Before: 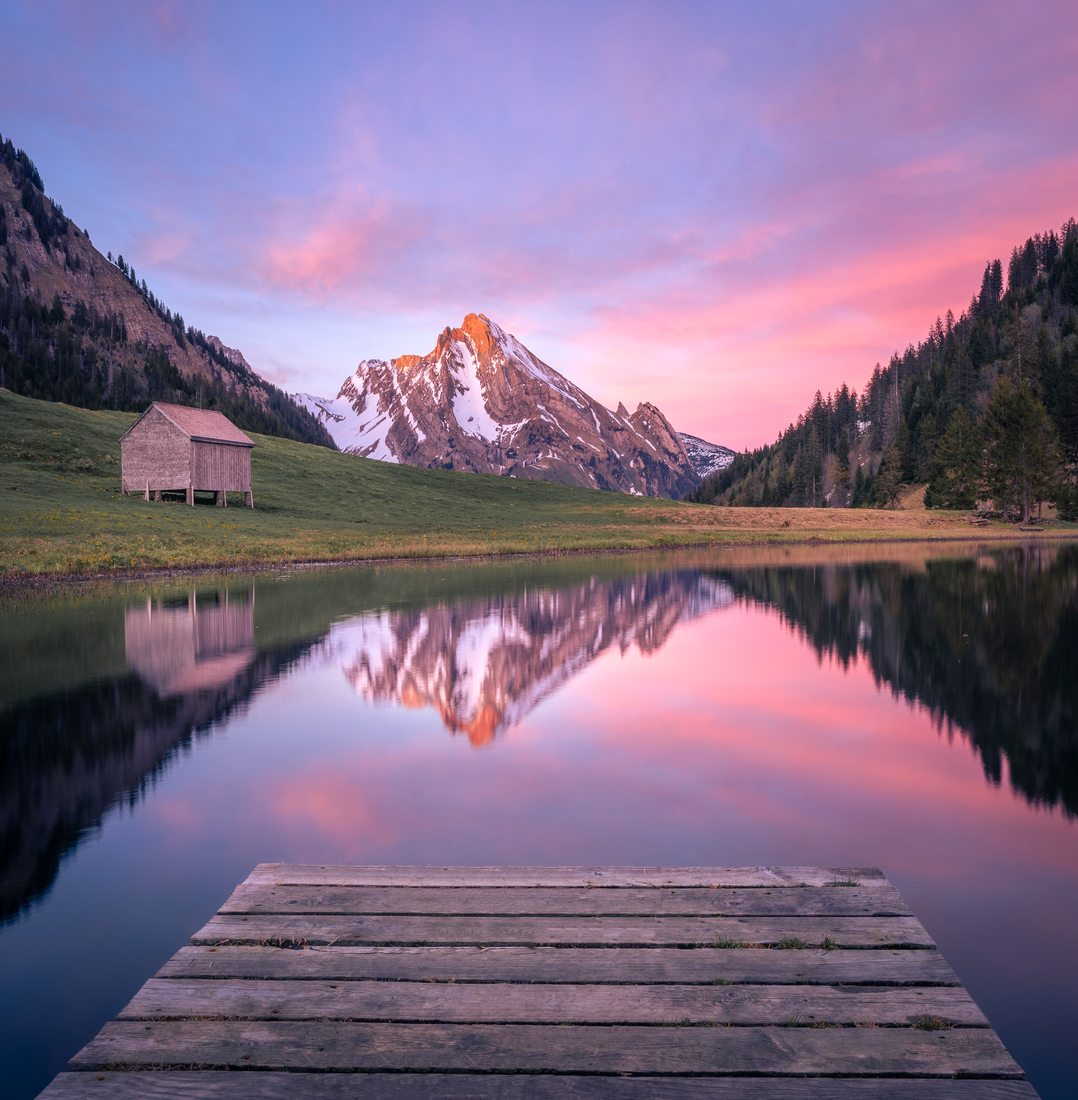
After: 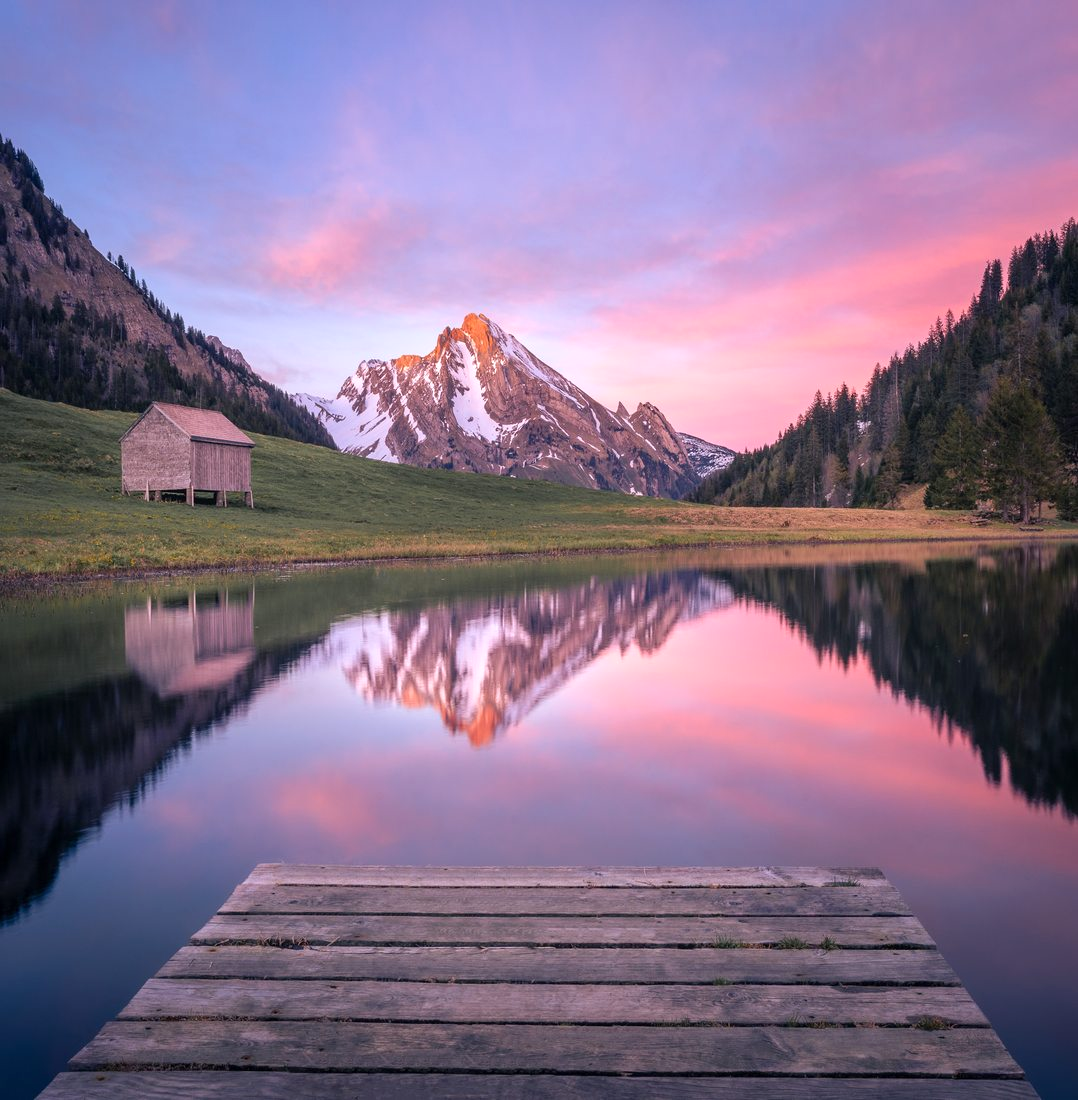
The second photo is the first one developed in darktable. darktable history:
exposure: exposure 0.124 EV, compensate exposure bias true, compensate highlight preservation false
